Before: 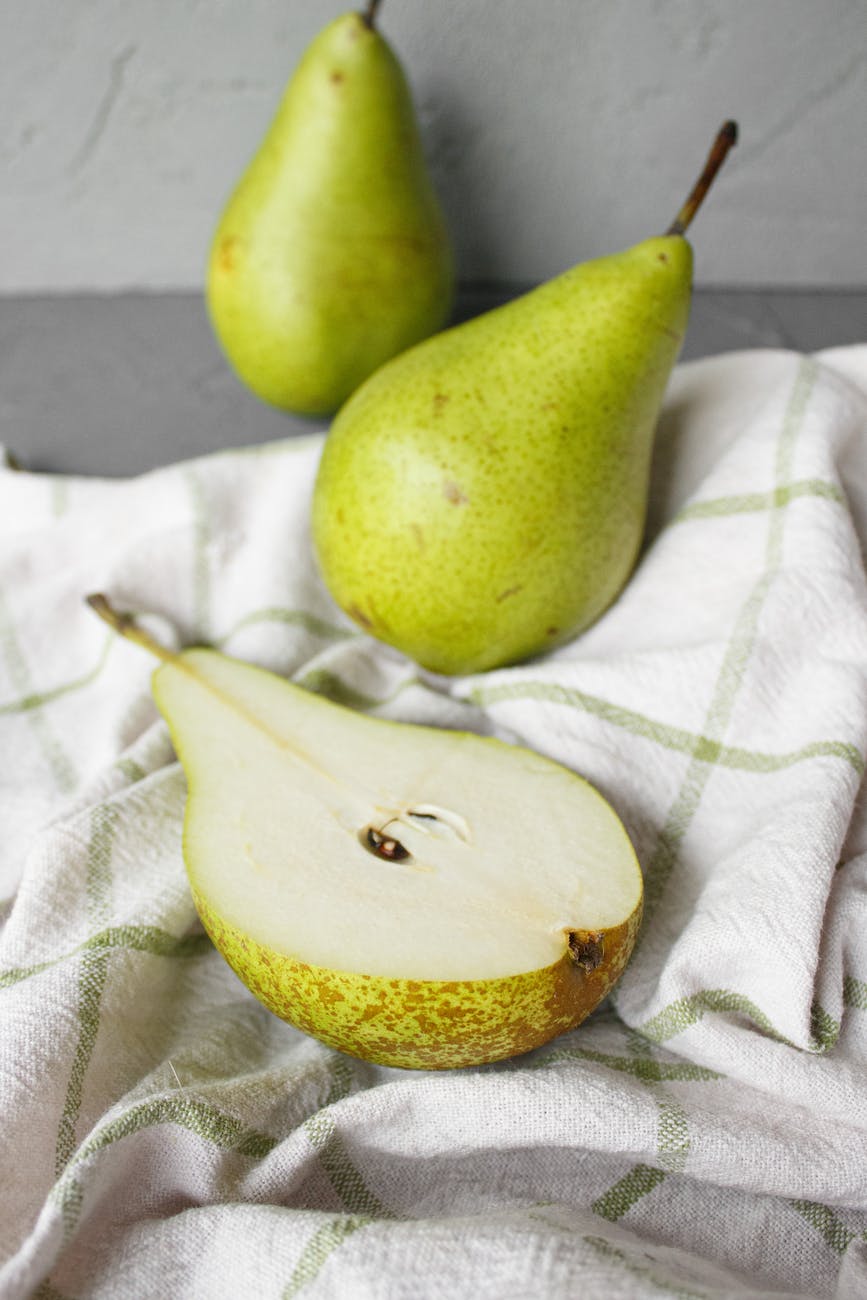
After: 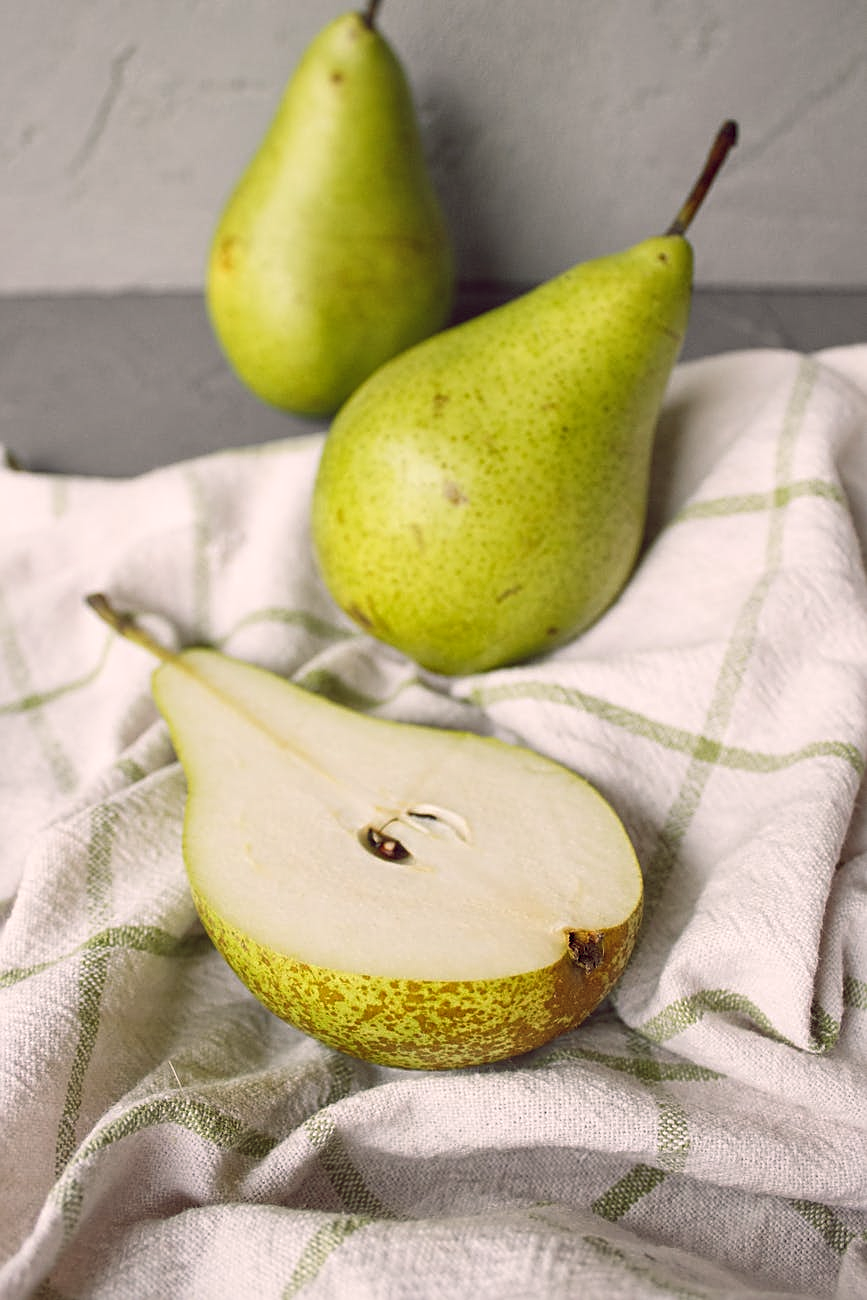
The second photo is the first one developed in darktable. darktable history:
sharpen: on, module defaults
local contrast: mode bilateral grid, contrast 20, coarseness 49, detail 119%, midtone range 0.2
color balance rgb: highlights gain › chroma 0.229%, highlights gain › hue 330.38°, global offset › chroma 0.276%, global offset › hue 317.34°, perceptual saturation grading › global saturation 0.102%, perceptual brilliance grading › global brilliance -0.996%, perceptual brilliance grading › highlights -0.661%, perceptual brilliance grading › mid-tones -0.932%, perceptual brilliance grading › shadows -0.712%
color correction: highlights a* 4.63, highlights b* 4.95, shadows a* -7.72, shadows b* 4.63
